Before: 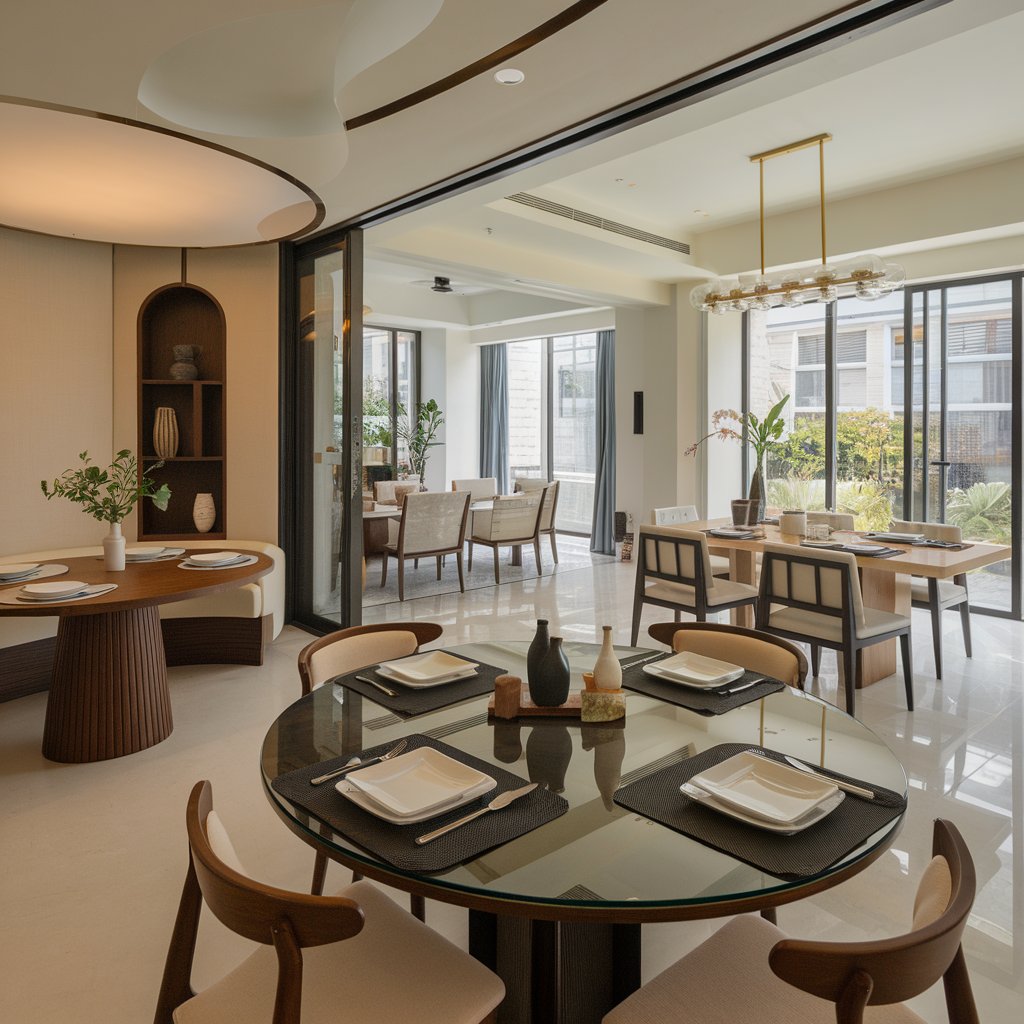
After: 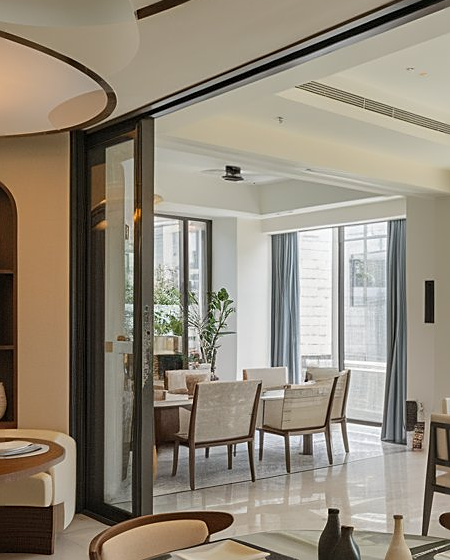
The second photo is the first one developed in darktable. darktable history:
crop: left 20.454%, top 10.912%, right 35.585%, bottom 34.333%
sharpen: on, module defaults
